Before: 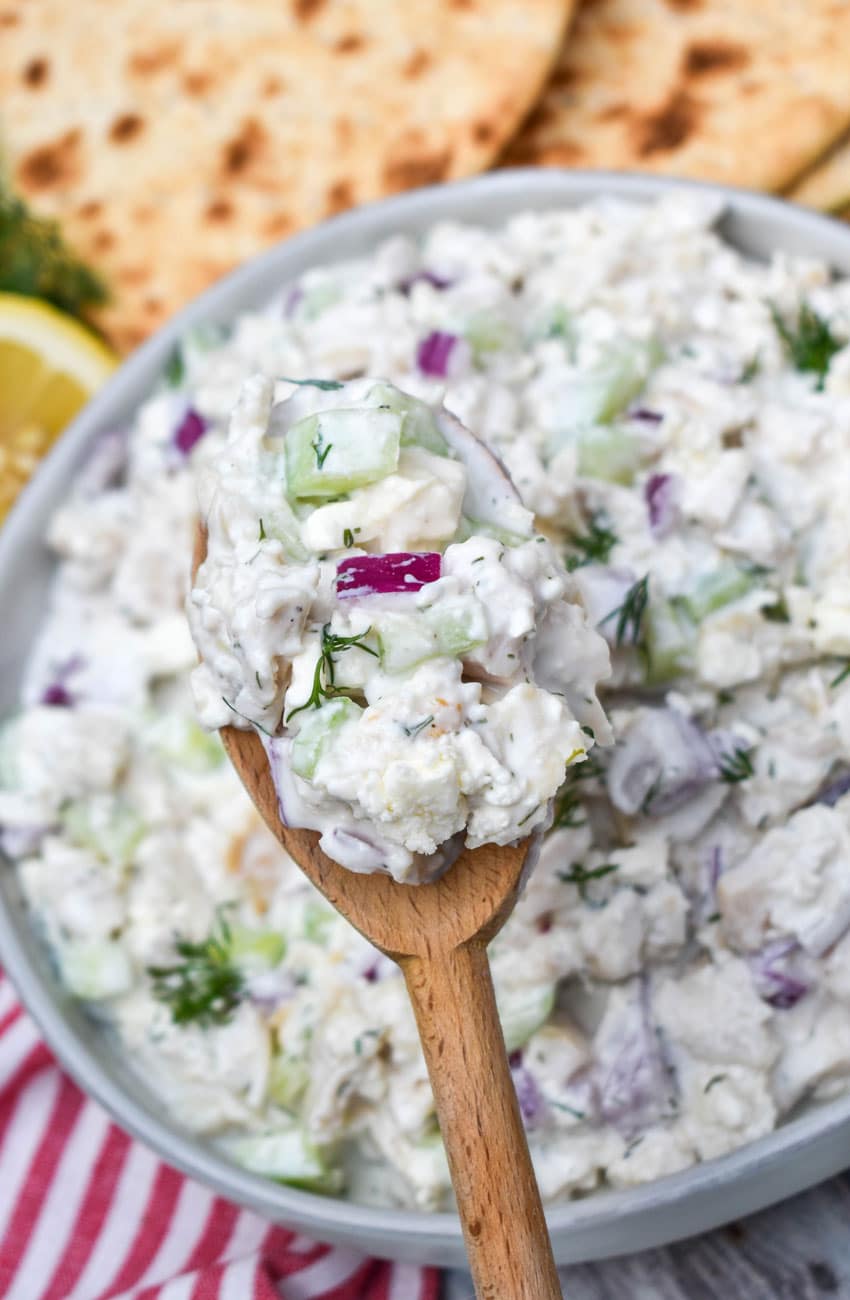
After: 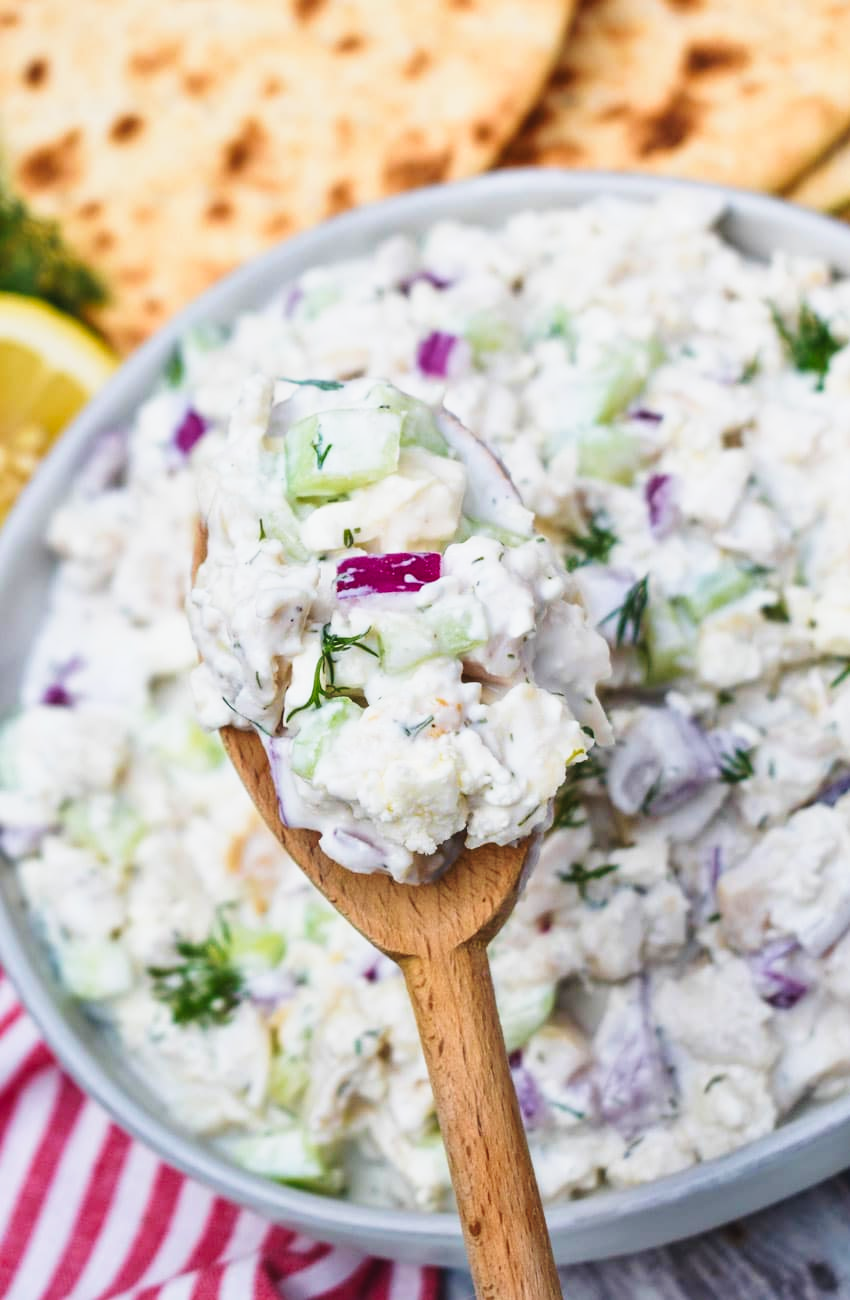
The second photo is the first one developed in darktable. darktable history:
velvia: on, module defaults
tone curve: curves: ch0 [(0, 0.039) (0.104, 0.103) (0.273, 0.267) (0.448, 0.487) (0.704, 0.761) (0.886, 0.922) (0.994, 0.971)]; ch1 [(0, 0) (0.335, 0.298) (0.446, 0.413) (0.485, 0.487) (0.515, 0.503) (0.566, 0.563) (0.641, 0.655) (1, 1)]; ch2 [(0, 0) (0.314, 0.301) (0.421, 0.411) (0.502, 0.494) (0.528, 0.54) (0.557, 0.559) (0.612, 0.62) (0.722, 0.686) (1, 1)], preserve colors none
